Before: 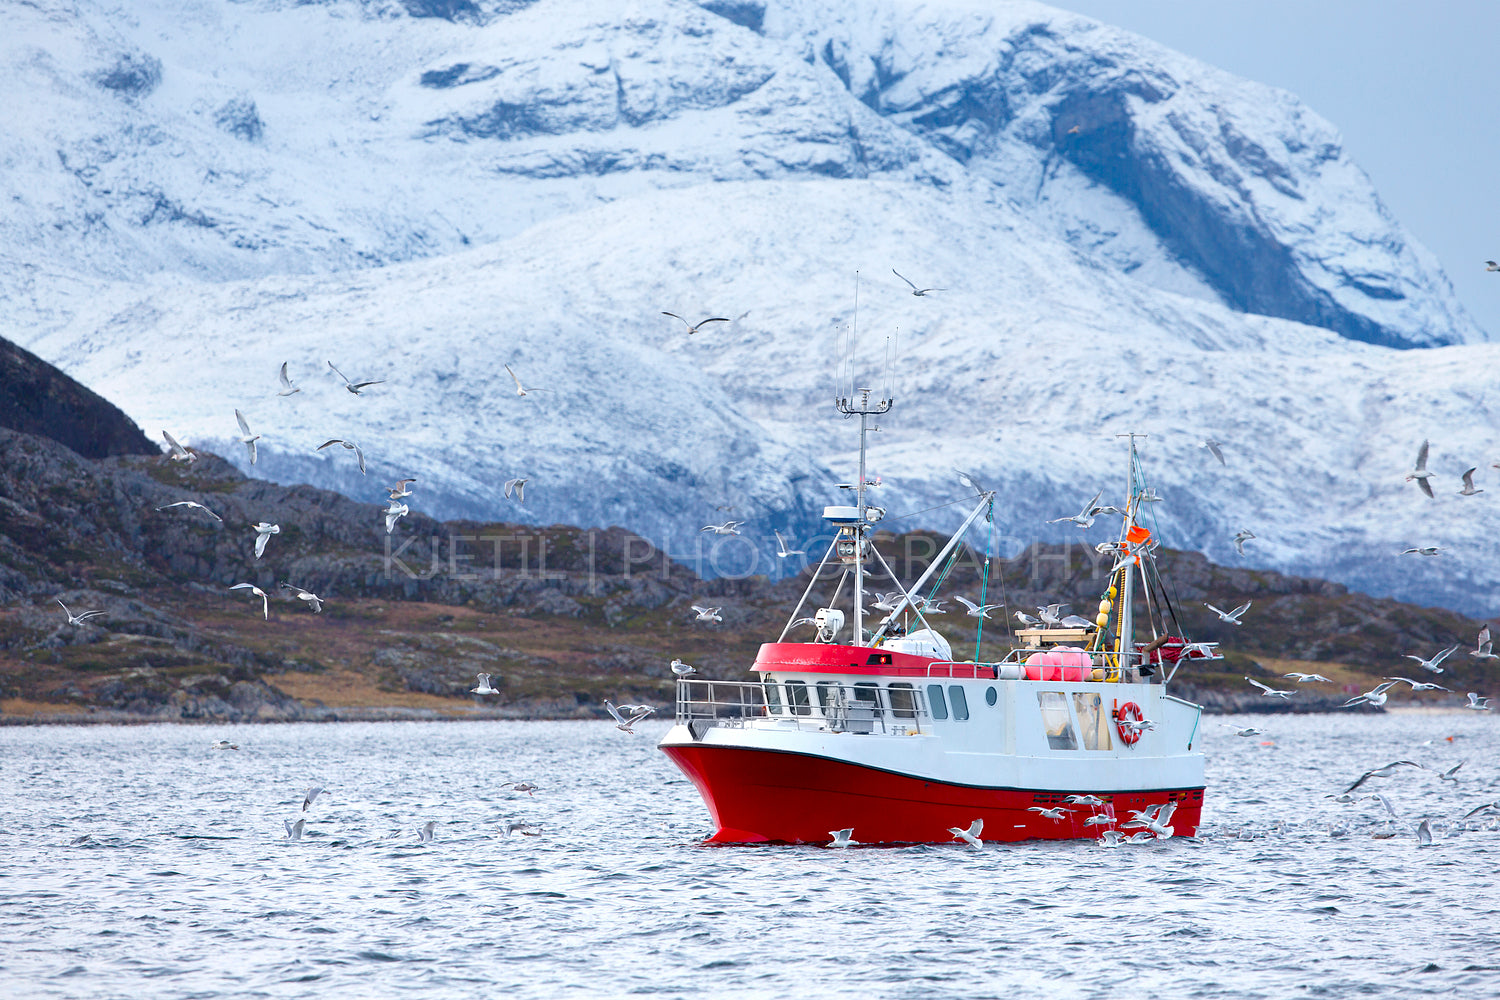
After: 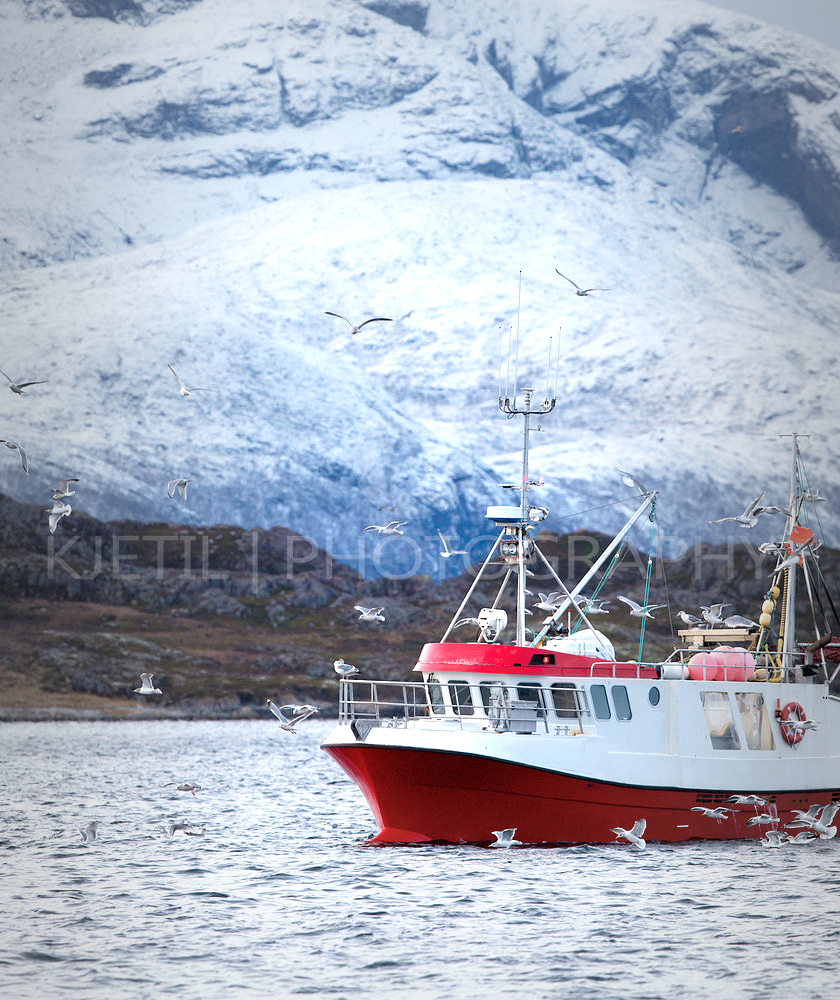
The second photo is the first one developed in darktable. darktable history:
tone equalizer: -8 EV -0.382 EV, -7 EV -0.356 EV, -6 EV -0.31 EV, -5 EV -0.191 EV, -3 EV 0.199 EV, -2 EV 0.311 EV, -1 EV 0.404 EV, +0 EV 0.441 EV, smoothing diameter 2.21%, edges refinement/feathering 23.07, mask exposure compensation -1.57 EV, filter diffusion 5
vignetting: fall-off start 17.35%, fall-off radius 137.13%, width/height ratio 0.623, shape 0.579, dithering 8-bit output, unbound false
crop and rotate: left 22.475%, right 21.495%
